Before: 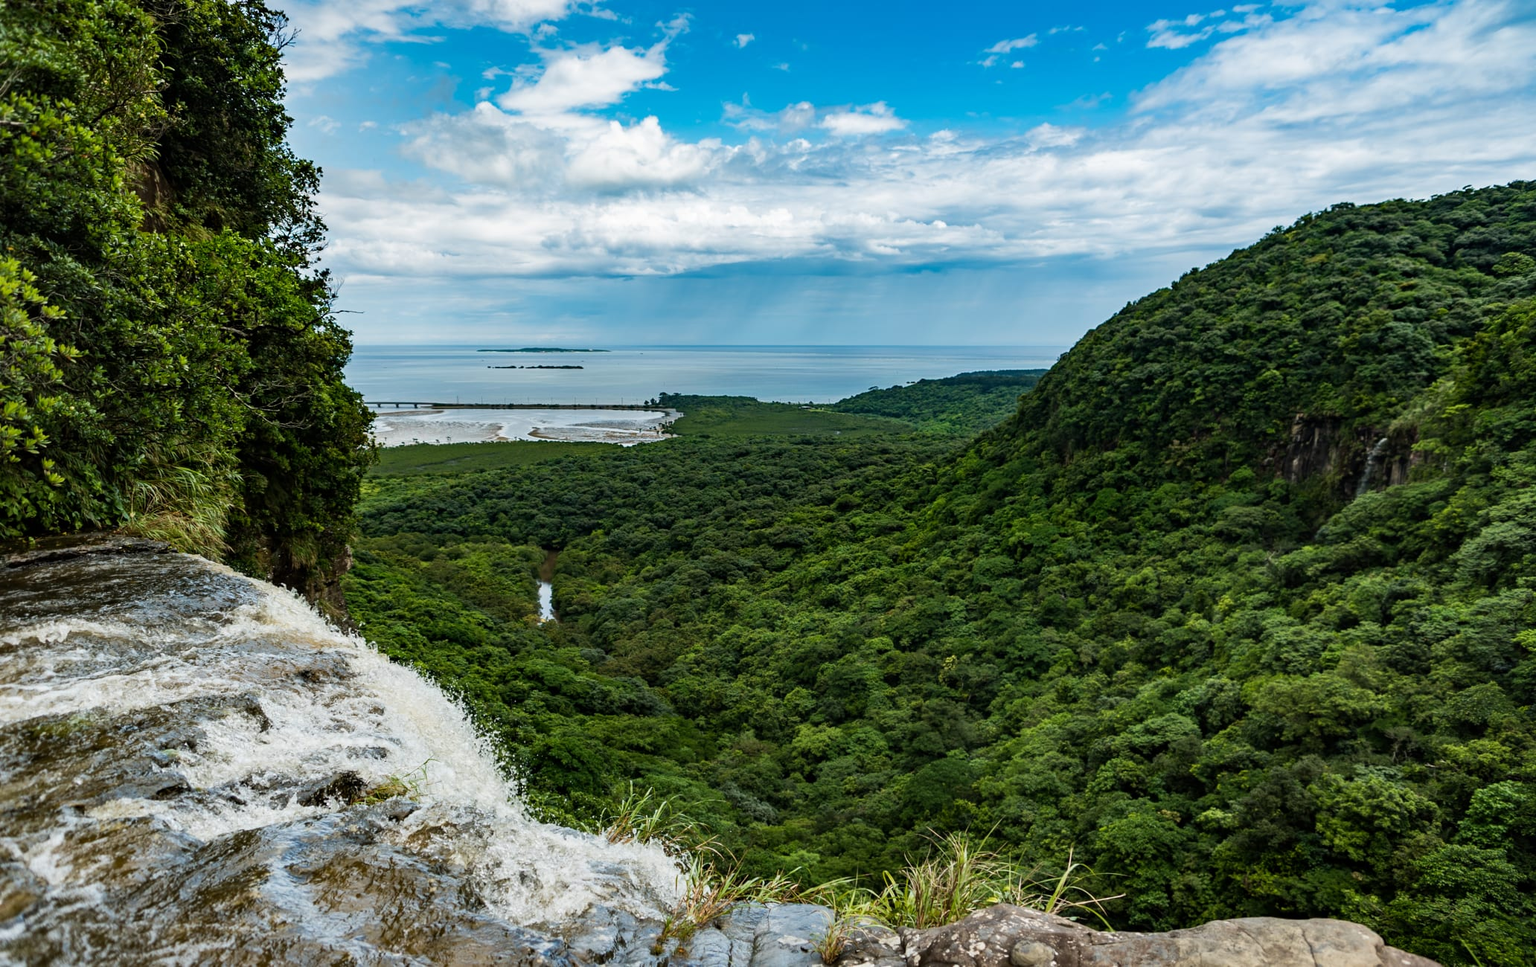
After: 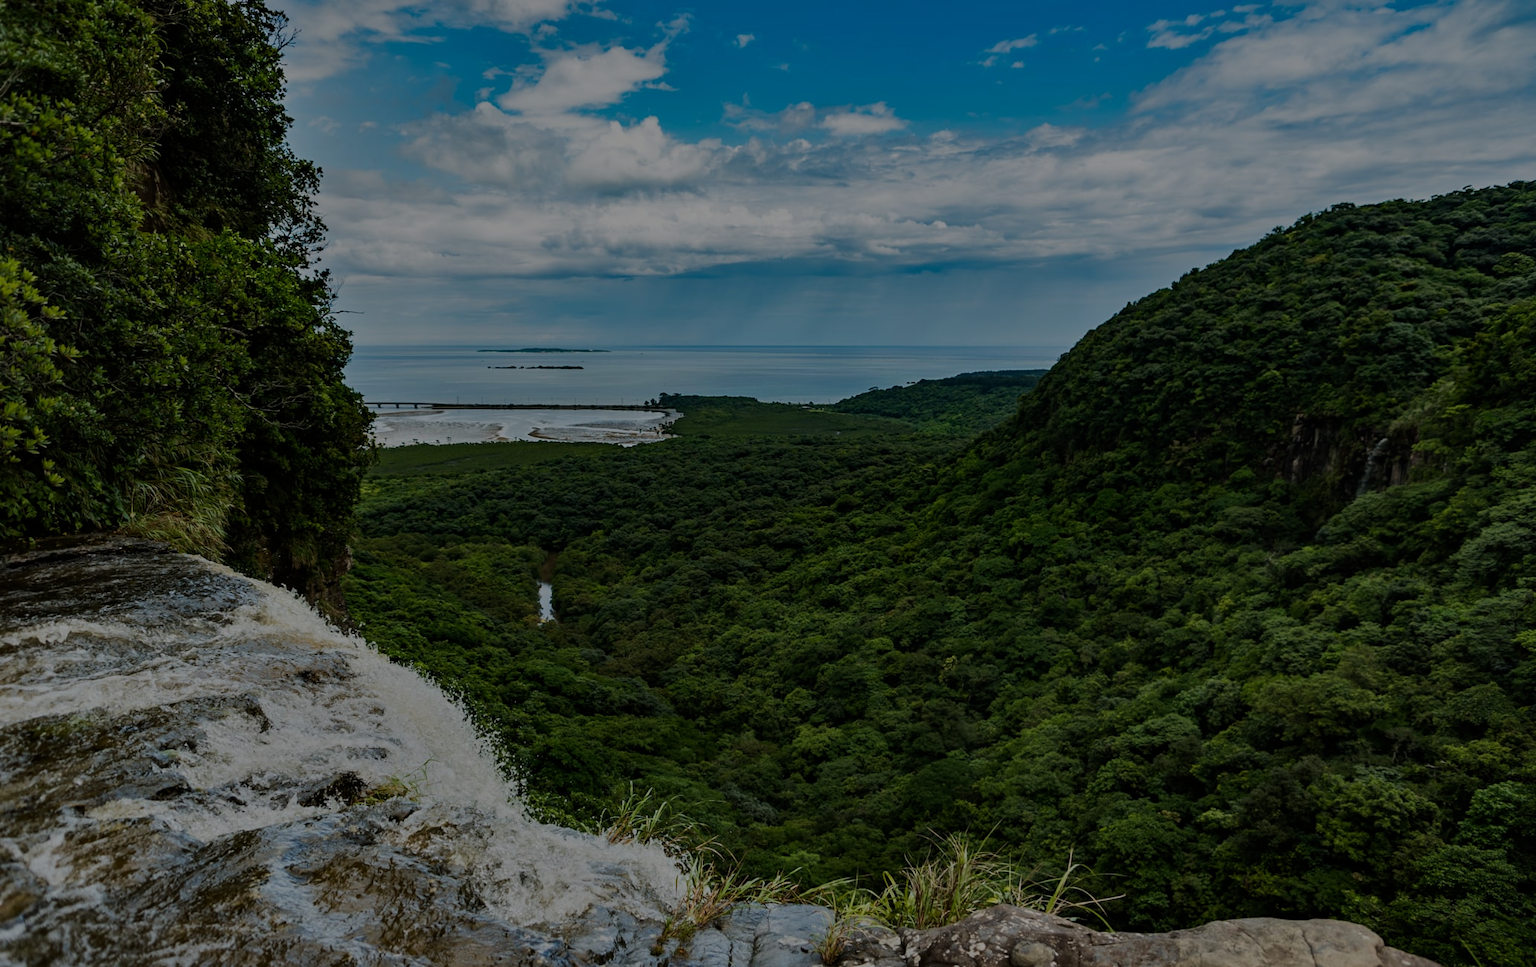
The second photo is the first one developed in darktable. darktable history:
tone equalizer: -8 EV -2 EV, -7 EV -2 EV, -6 EV -2 EV, -5 EV -2 EV, -4 EV -2 EV, -3 EV -2 EV, -2 EV -2 EV, -1 EV -1.63 EV, +0 EV -2 EV
exposure: exposure 0.2 EV, compensate highlight preservation false
